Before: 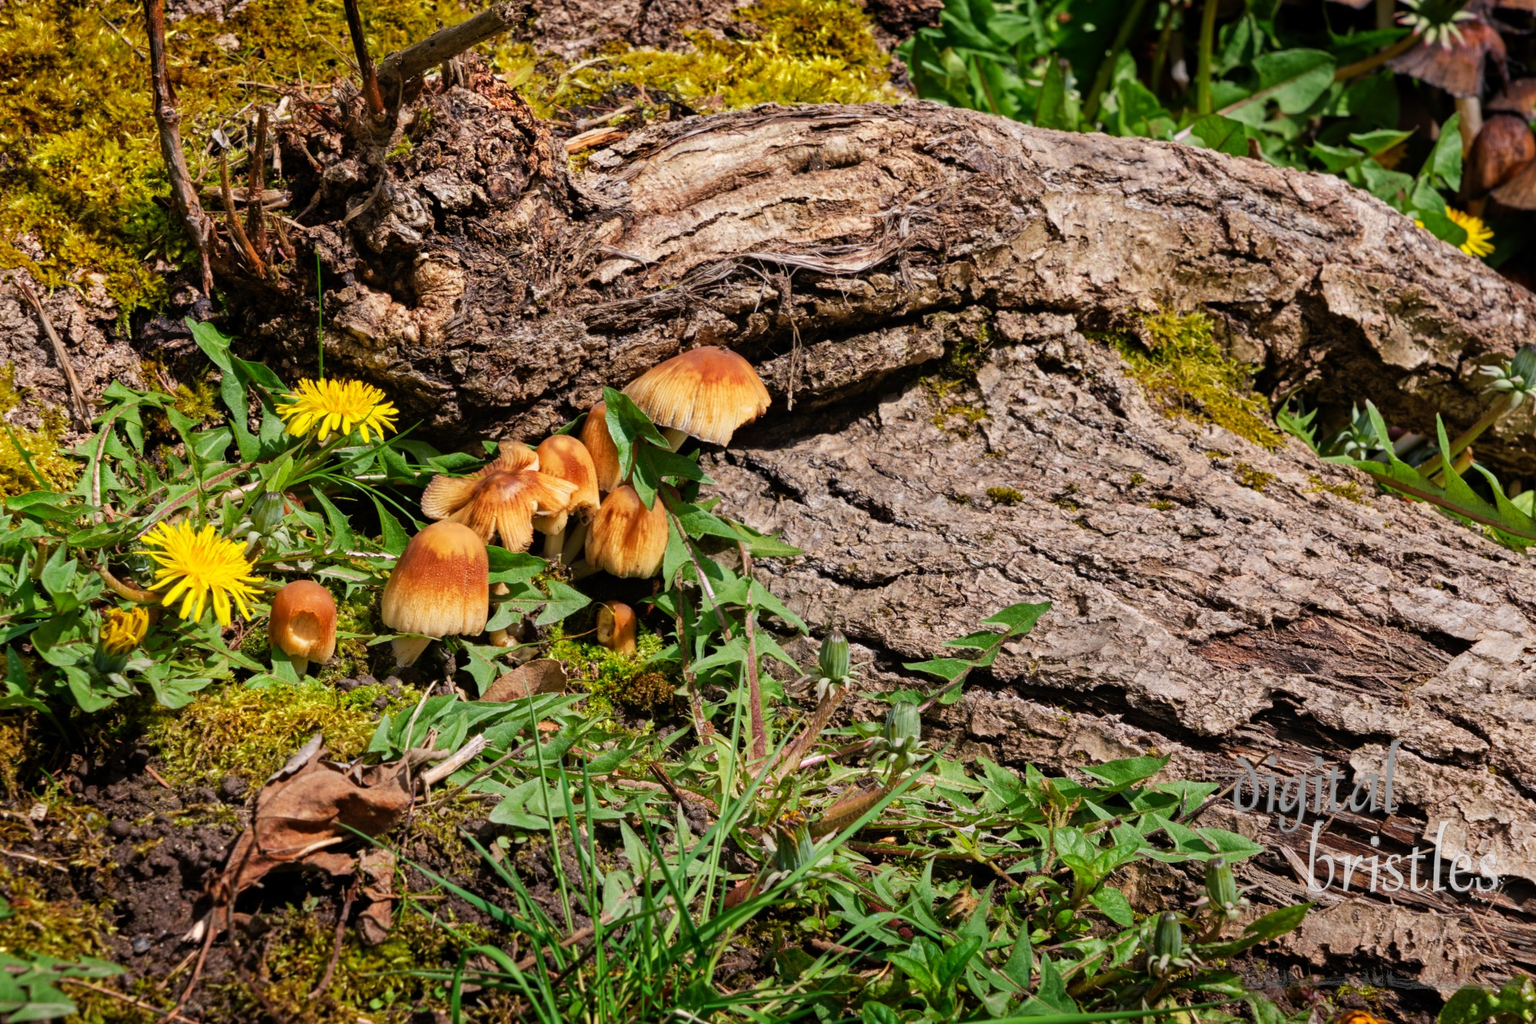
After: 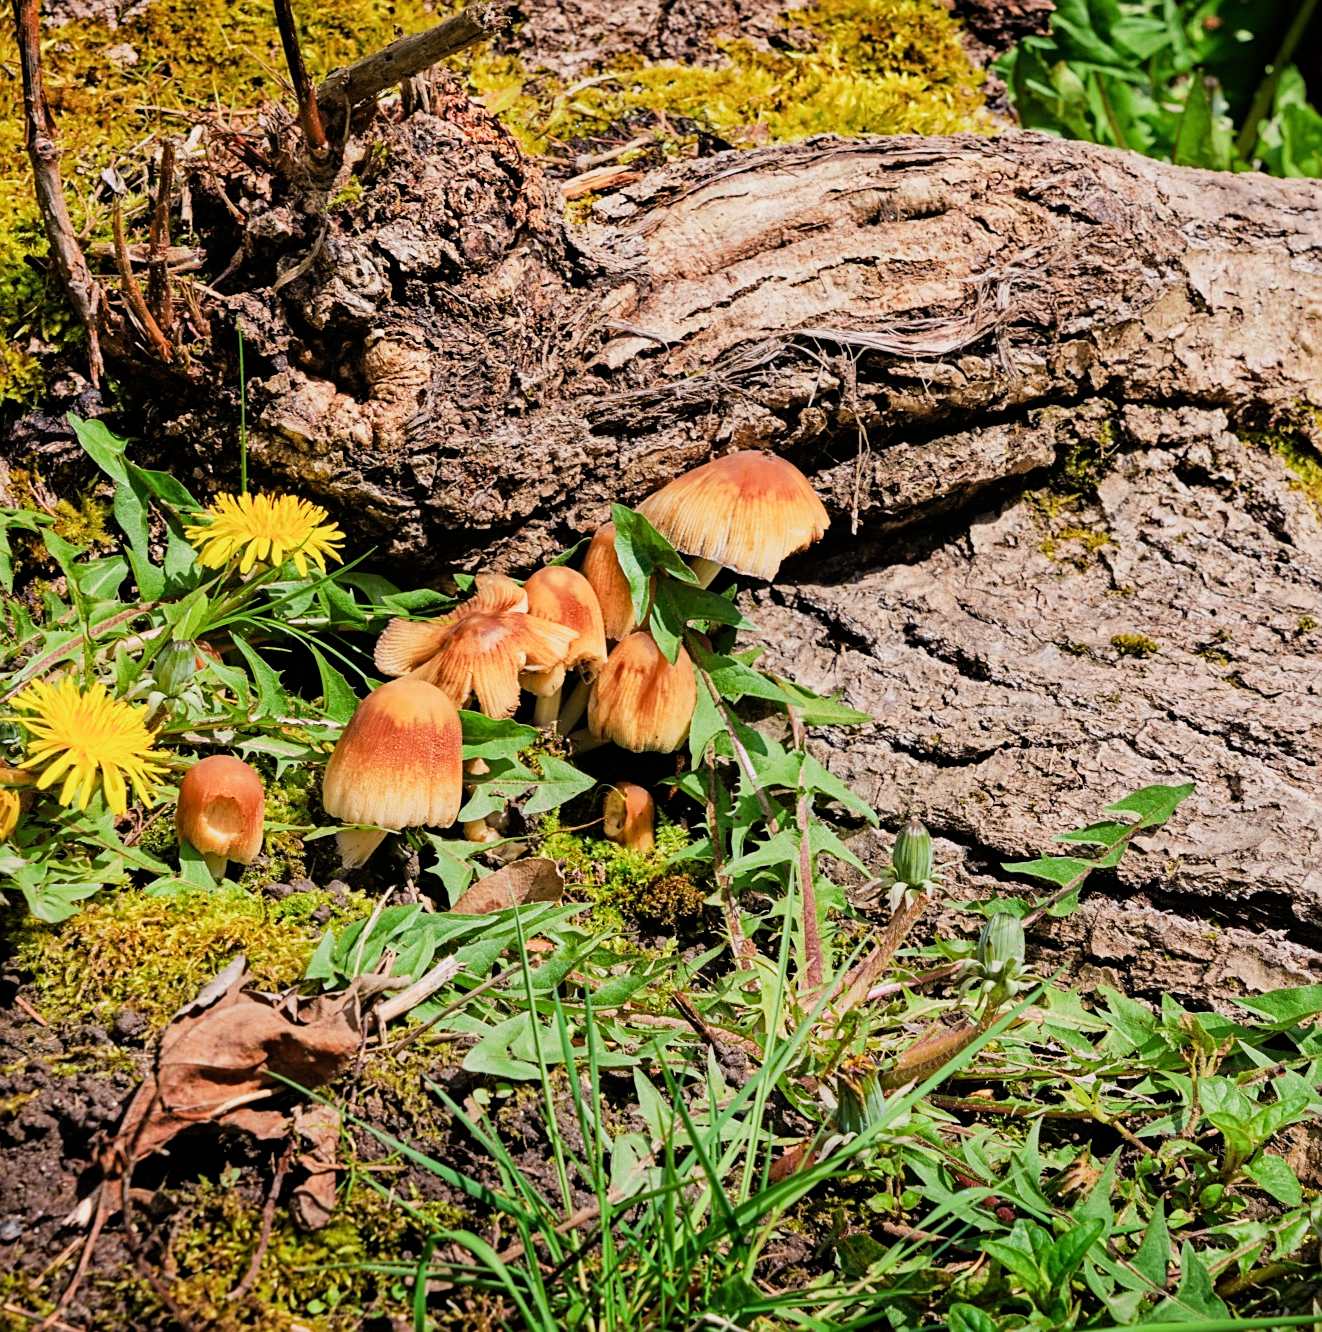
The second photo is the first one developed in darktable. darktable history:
exposure: black level correction 0, exposure 0.842 EV, compensate exposure bias true, compensate highlight preservation false
filmic rgb: black relative exposure -7.65 EV, white relative exposure 4.56 EV, threshold 5.98 EV, hardness 3.61, iterations of high-quality reconstruction 10, enable highlight reconstruction true
sharpen: on, module defaults
crop and rotate: left 8.743%, right 25.138%
